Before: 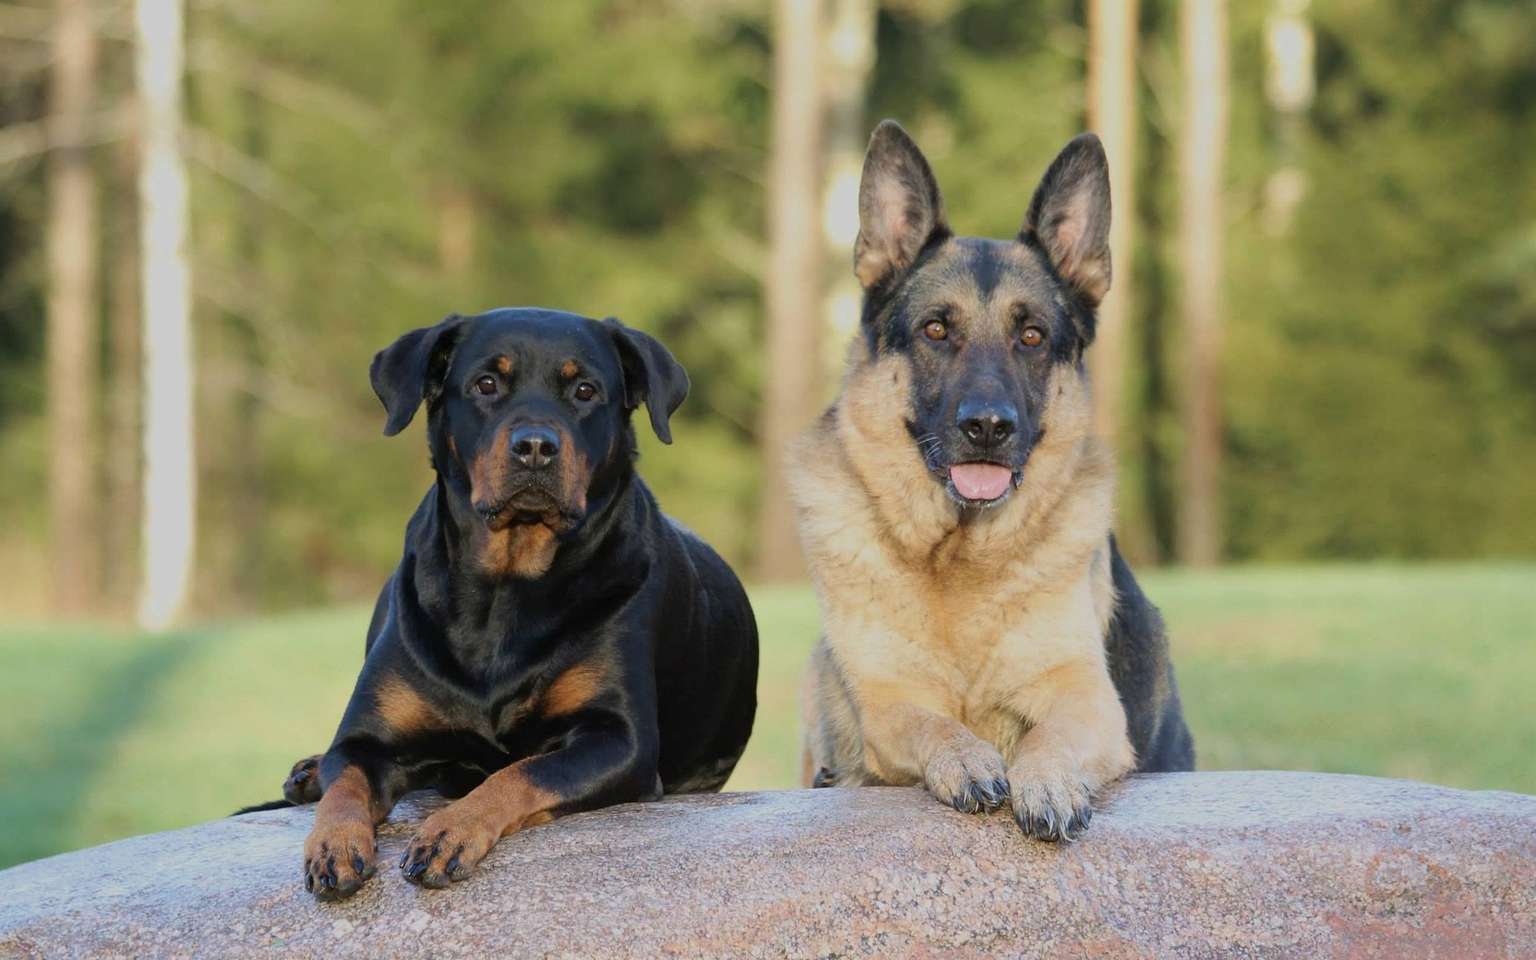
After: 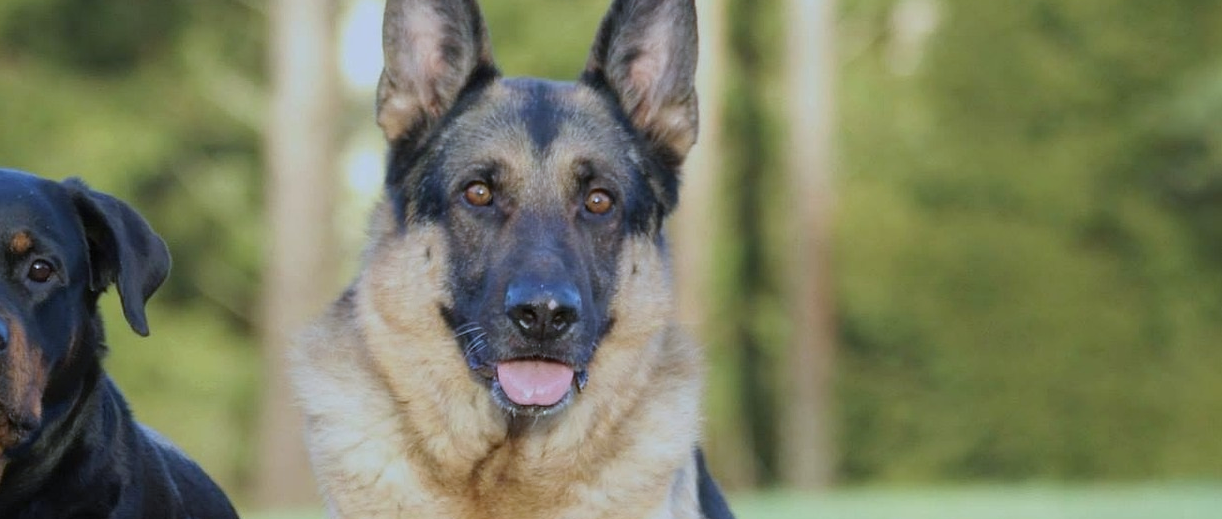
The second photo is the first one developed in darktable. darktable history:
crop: left 36.005%, top 18.293%, right 0.31%, bottom 38.444%
white balance: red 0.926, green 1.003, blue 1.133
